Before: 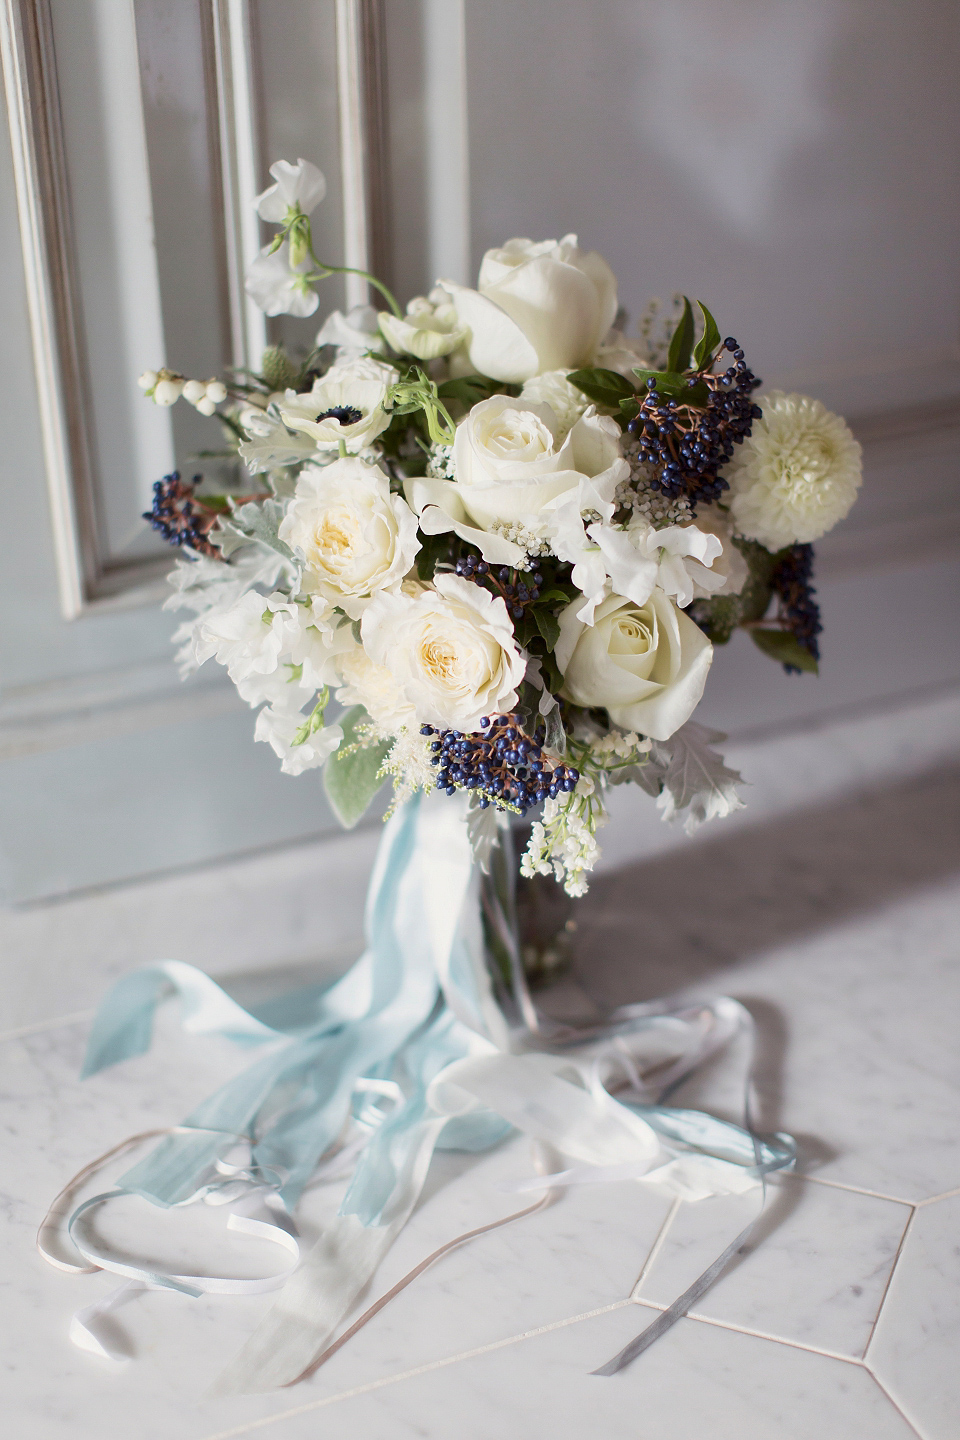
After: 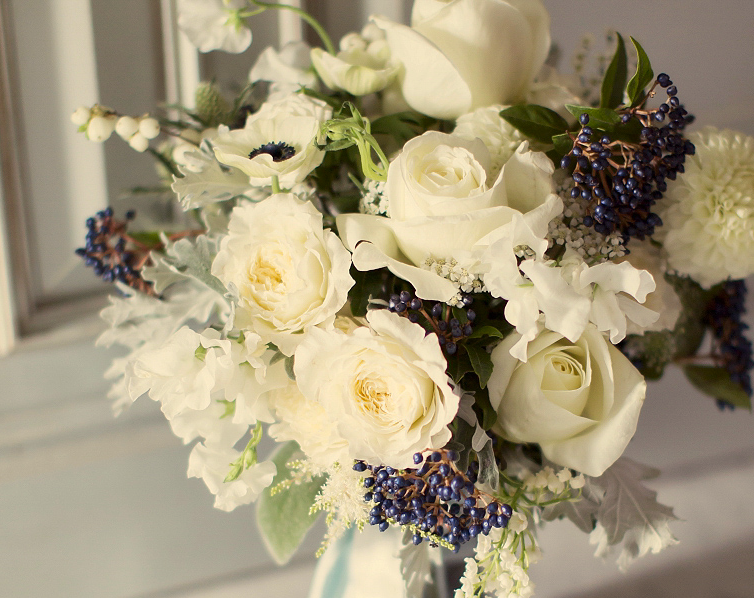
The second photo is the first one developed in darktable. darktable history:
crop: left 7.036%, top 18.398%, right 14.379%, bottom 40.043%
color correction: highlights a* 1.39, highlights b* 17.83
contrast brightness saturation: saturation -0.05
